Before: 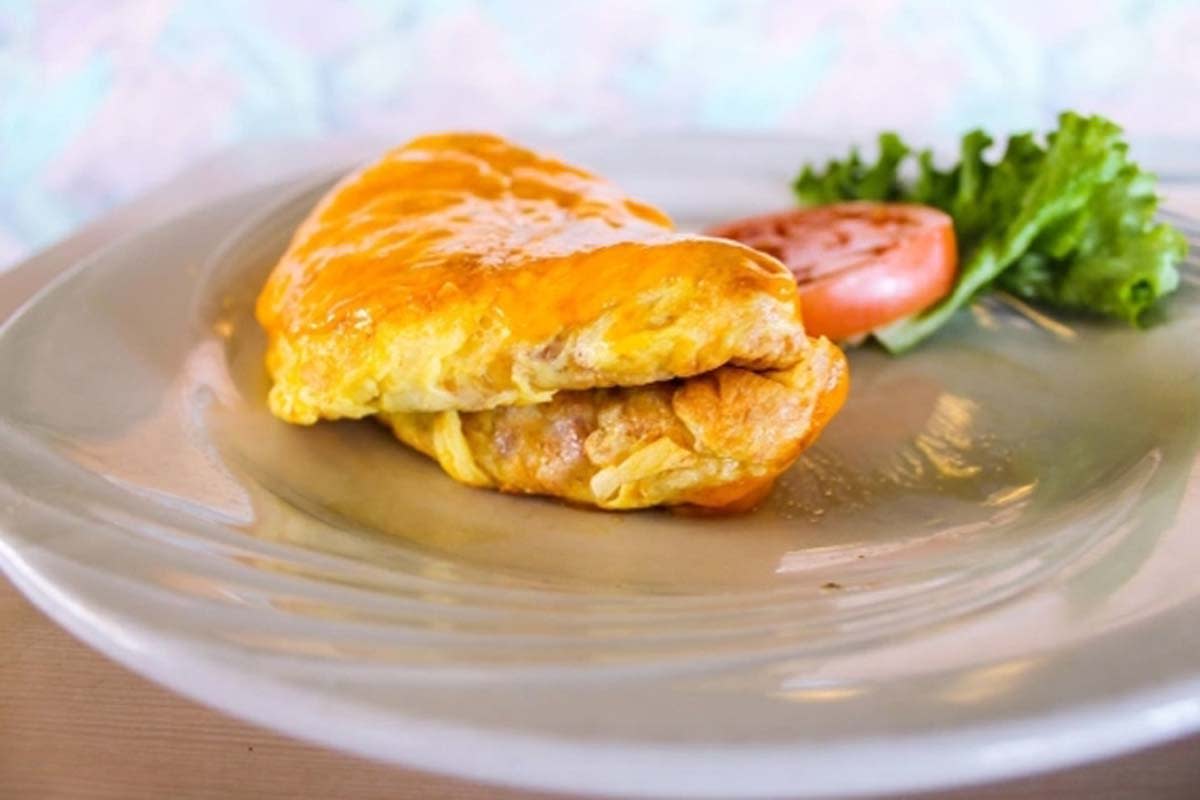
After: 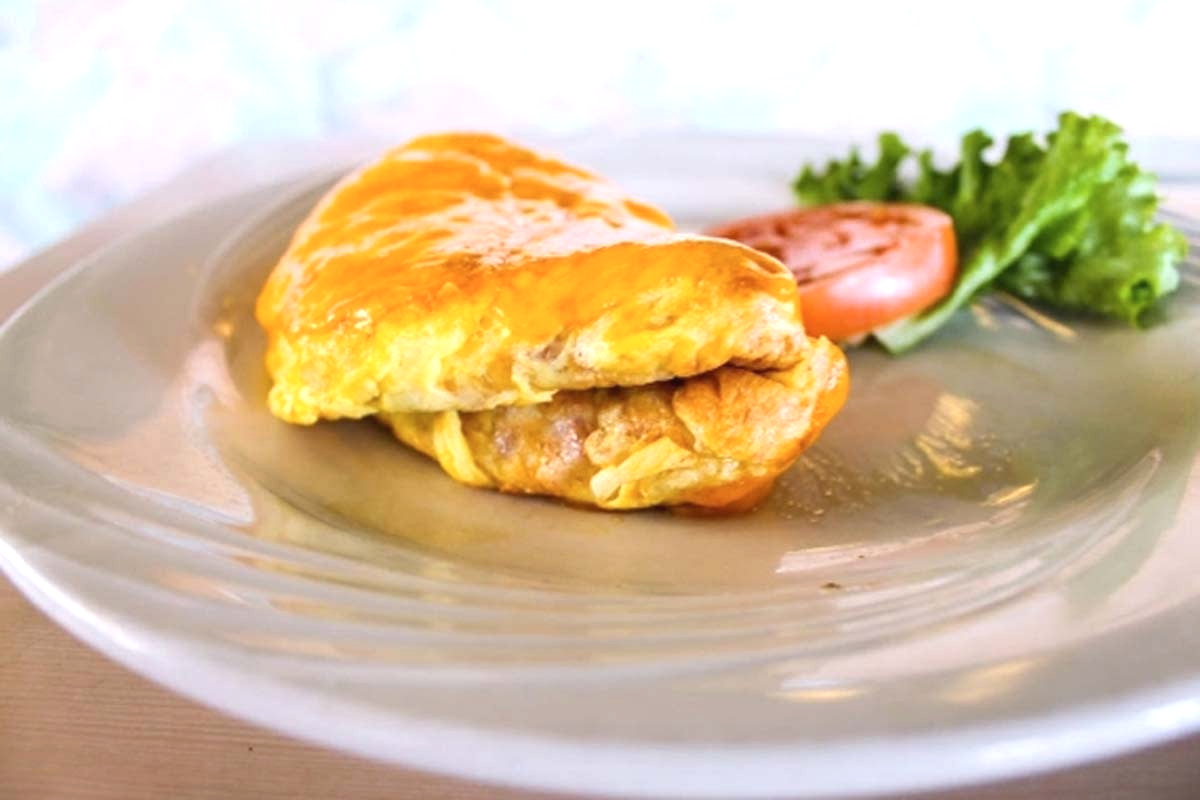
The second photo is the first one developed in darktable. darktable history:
exposure: black level correction 0.001, exposure 0.499 EV, compensate highlight preservation false
contrast brightness saturation: contrast -0.081, brightness -0.033, saturation -0.111
